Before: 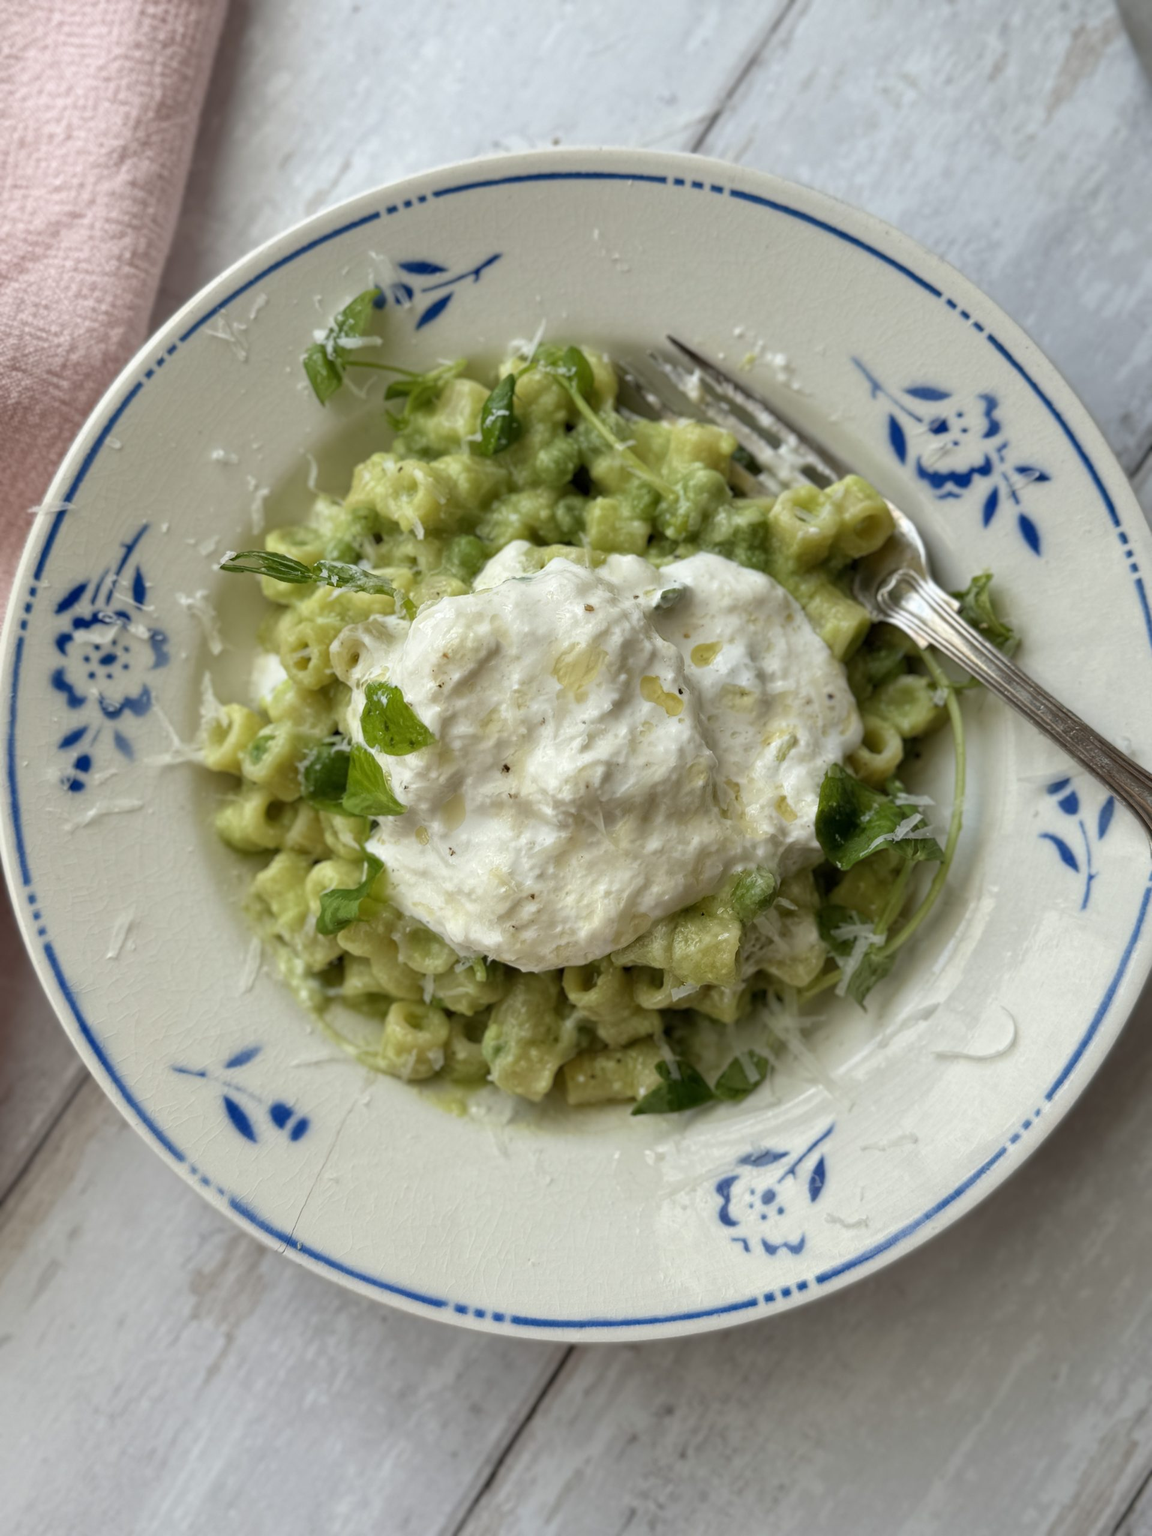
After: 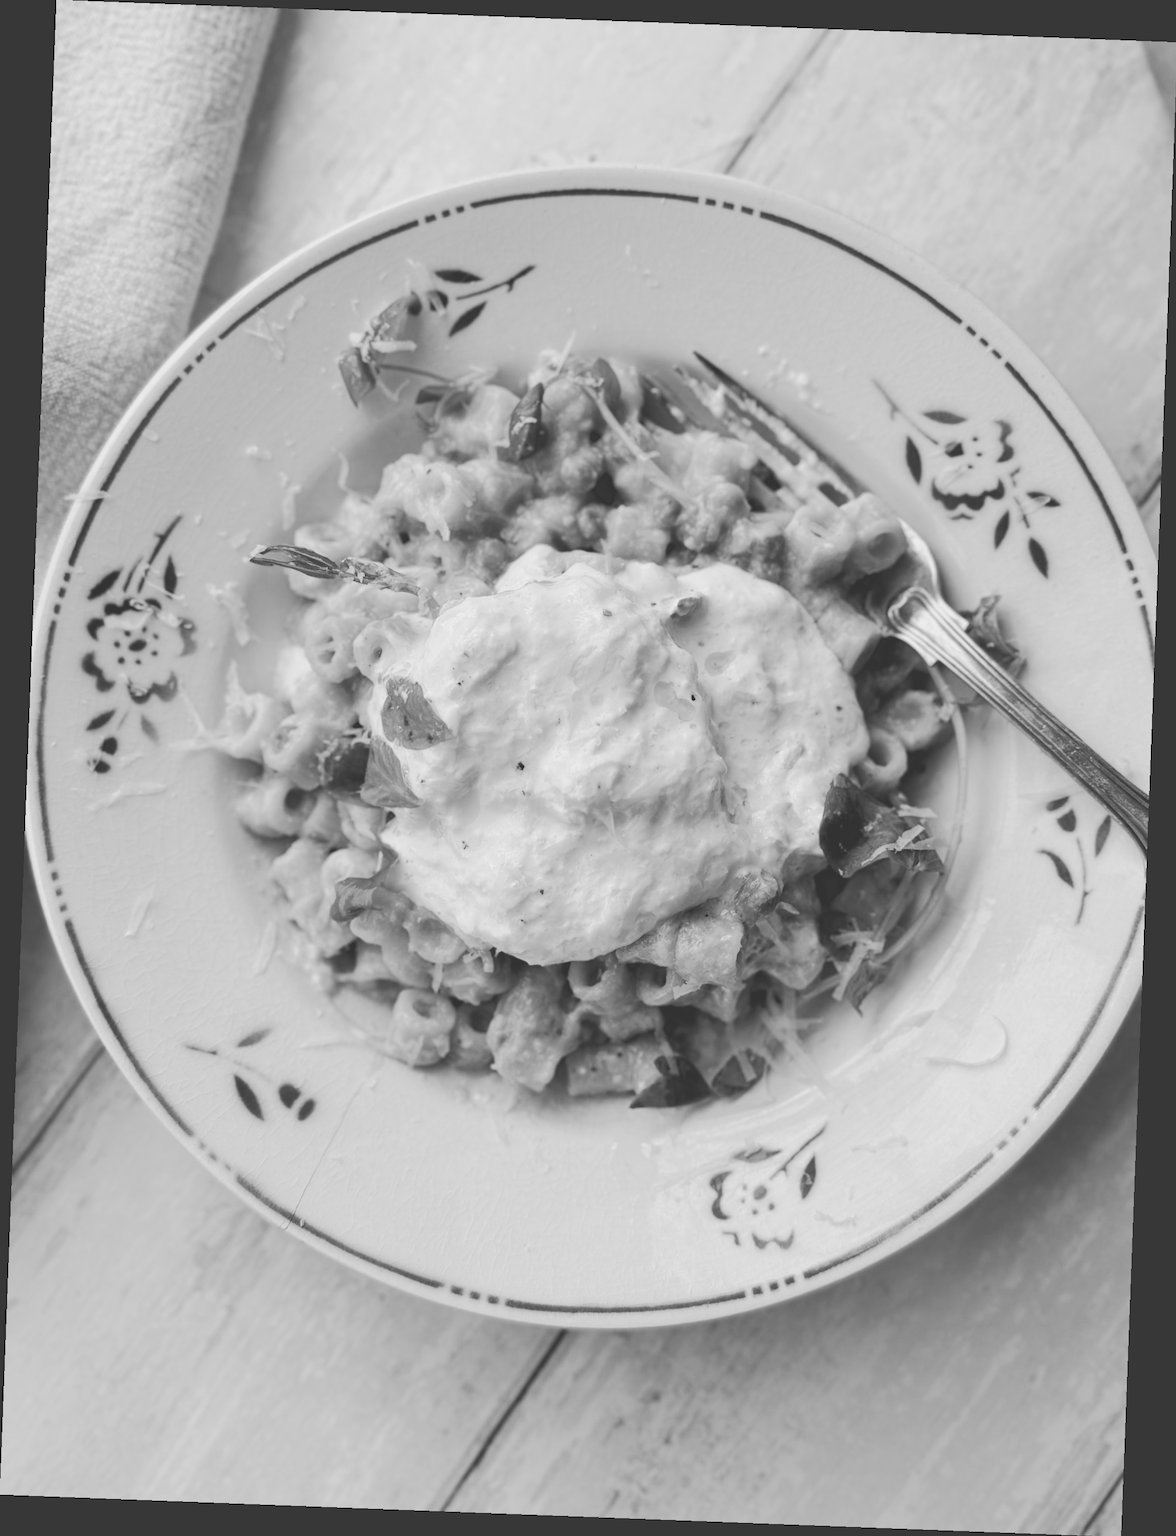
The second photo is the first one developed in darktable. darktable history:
color zones: curves: ch1 [(0, -0.394) (0.143, -0.394) (0.286, -0.394) (0.429, -0.392) (0.571, -0.391) (0.714, -0.391) (0.857, -0.391) (1, -0.394)]
white balance: emerald 1
exposure: black level correction 0, exposure 0.9 EV, compensate highlight preservation false
rotate and perspective: rotation 2.17°, automatic cropping off
tone curve: curves: ch0 [(0, 0.23) (0.125, 0.207) (0.245, 0.227) (0.736, 0.695) (1, 0.824)], color space Lab, independent channels, preserve colors none
rgb curve: curves: ch0 [(0, 0) (0.053, 0.068) (0.122, 0.128) (1, 1)]
color calibration: illuminant as shot in camera, x 0.37, y 0.382, temperature 4313.32 K
